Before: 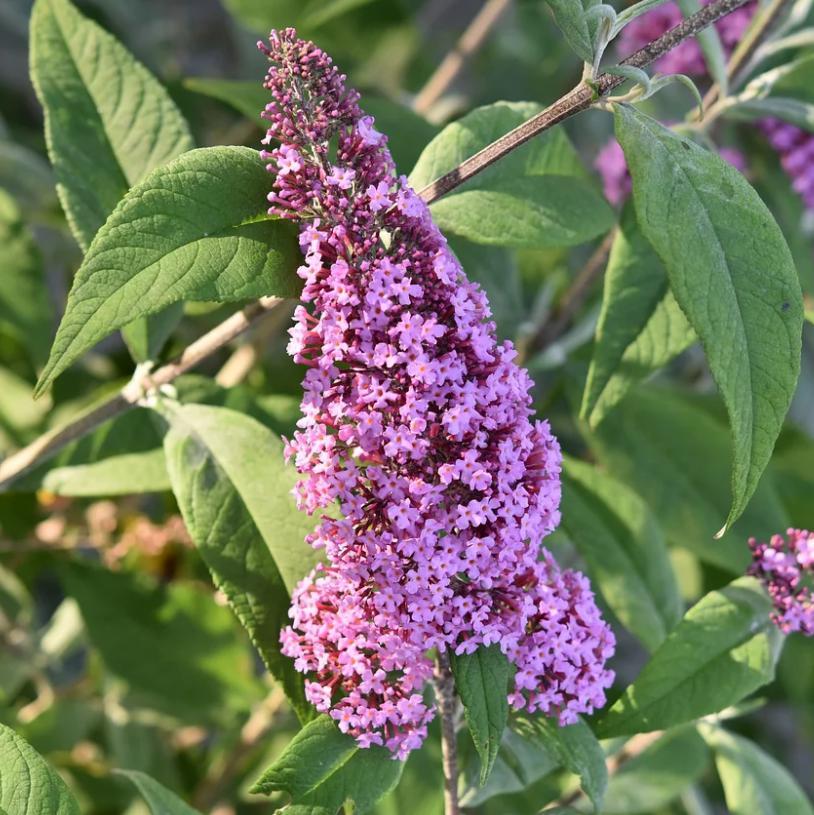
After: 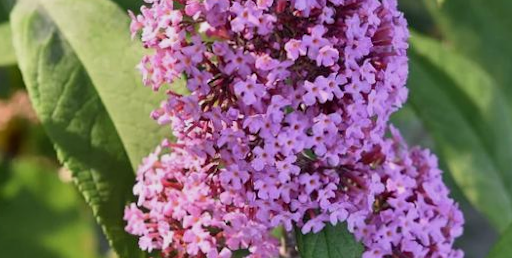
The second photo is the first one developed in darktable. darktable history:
exposure: exposure -0.293 EV, compensate highlight preservation false
crop: left 18.091%, top 51.13%, right 17.525%, bottom 16.85%
rotate and perspective: rotation 0.226°, lens shift (vertical) -0.042, crop left 0.023, crop right 0.982, crop top 0.006, crop bottom 0.994
